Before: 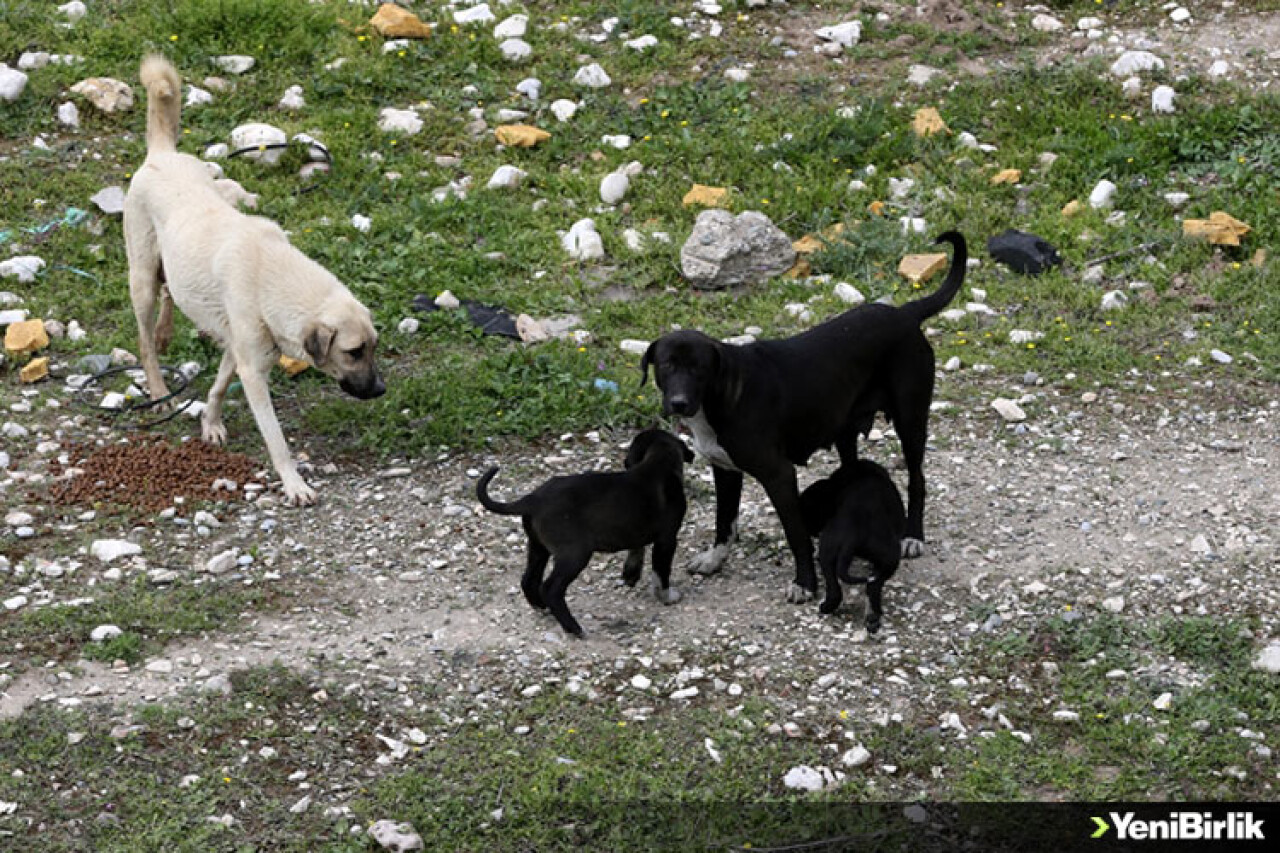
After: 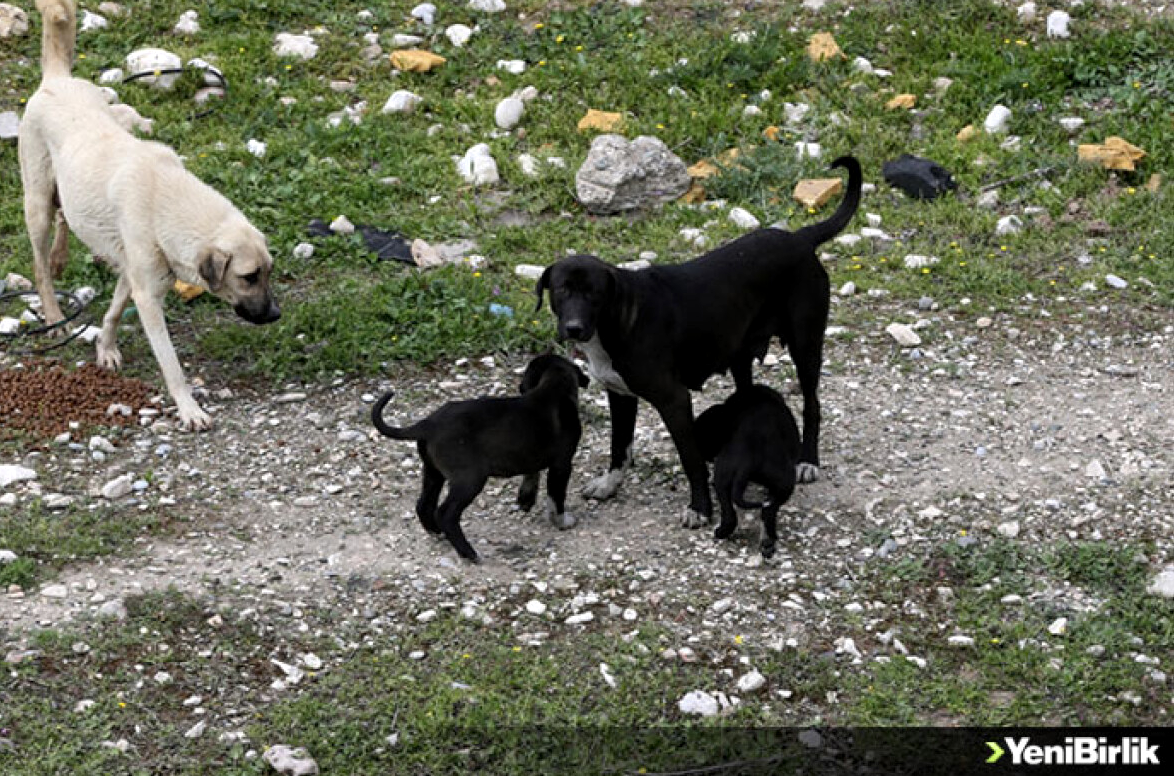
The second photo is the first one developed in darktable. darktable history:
crop and rotate: left 8.261%, top 8.998%
local contrast: highlights 104%, shadows 98%, detail 120%, midtone range 0.2
